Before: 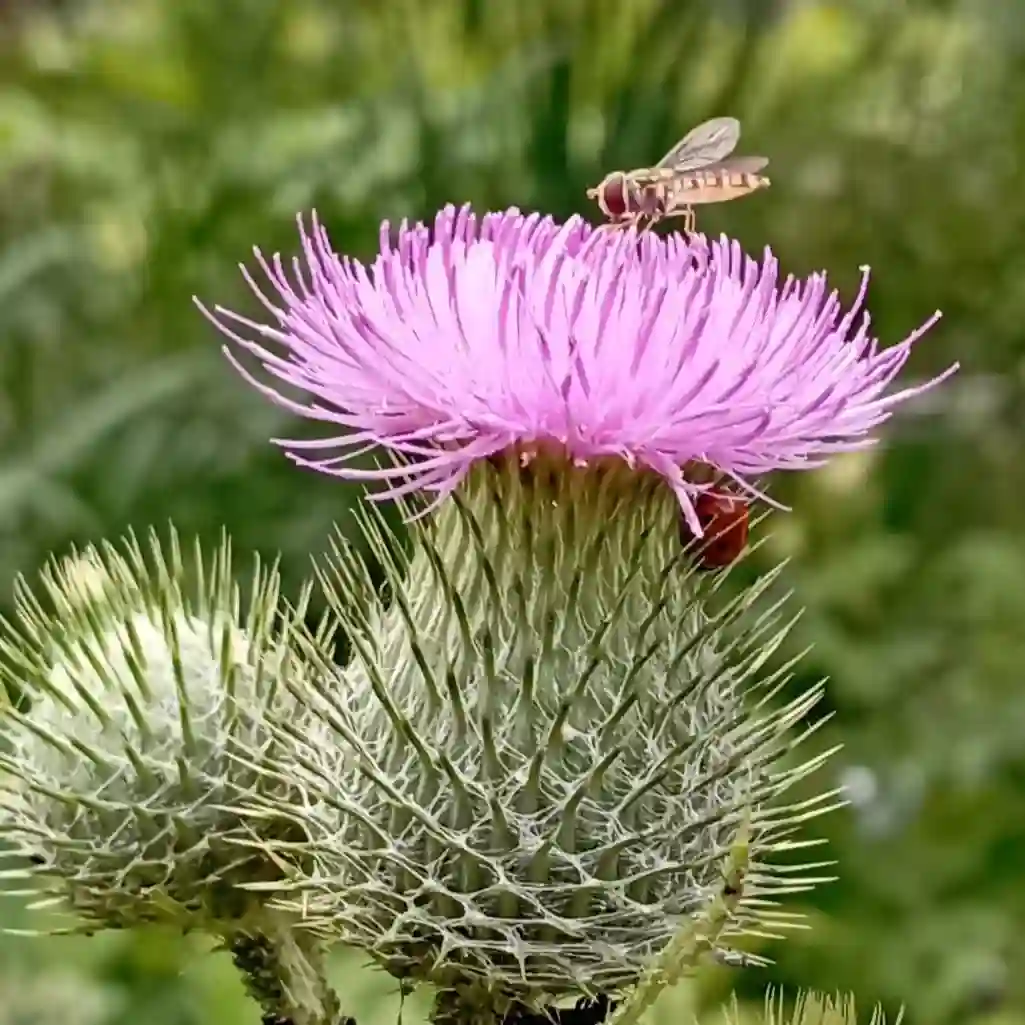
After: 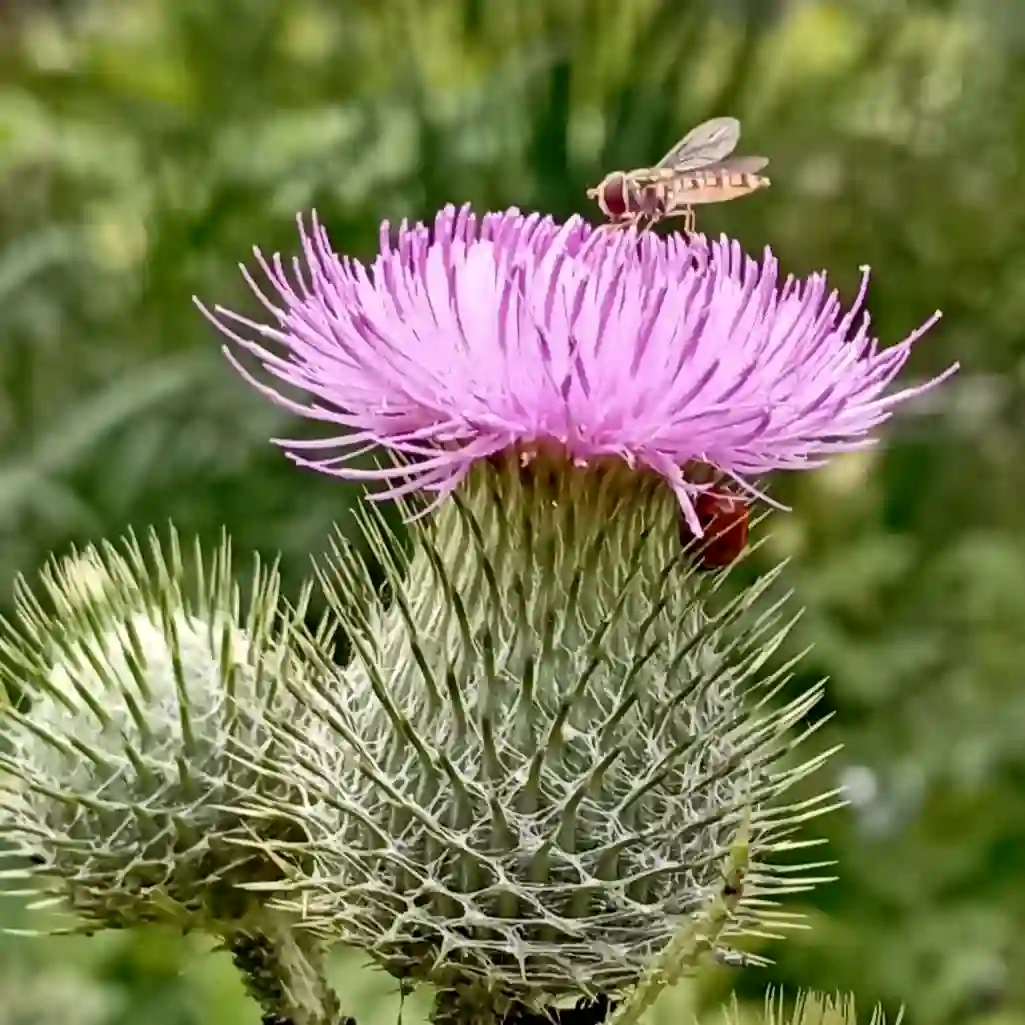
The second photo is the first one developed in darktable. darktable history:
shadows and highlights: shadows 43.71, white point adjustment -1.46, soften with gaussian
local contrast: mode bilateral grid, contrast 20, coarseness 50, detail 130%, midtone range 0.2
